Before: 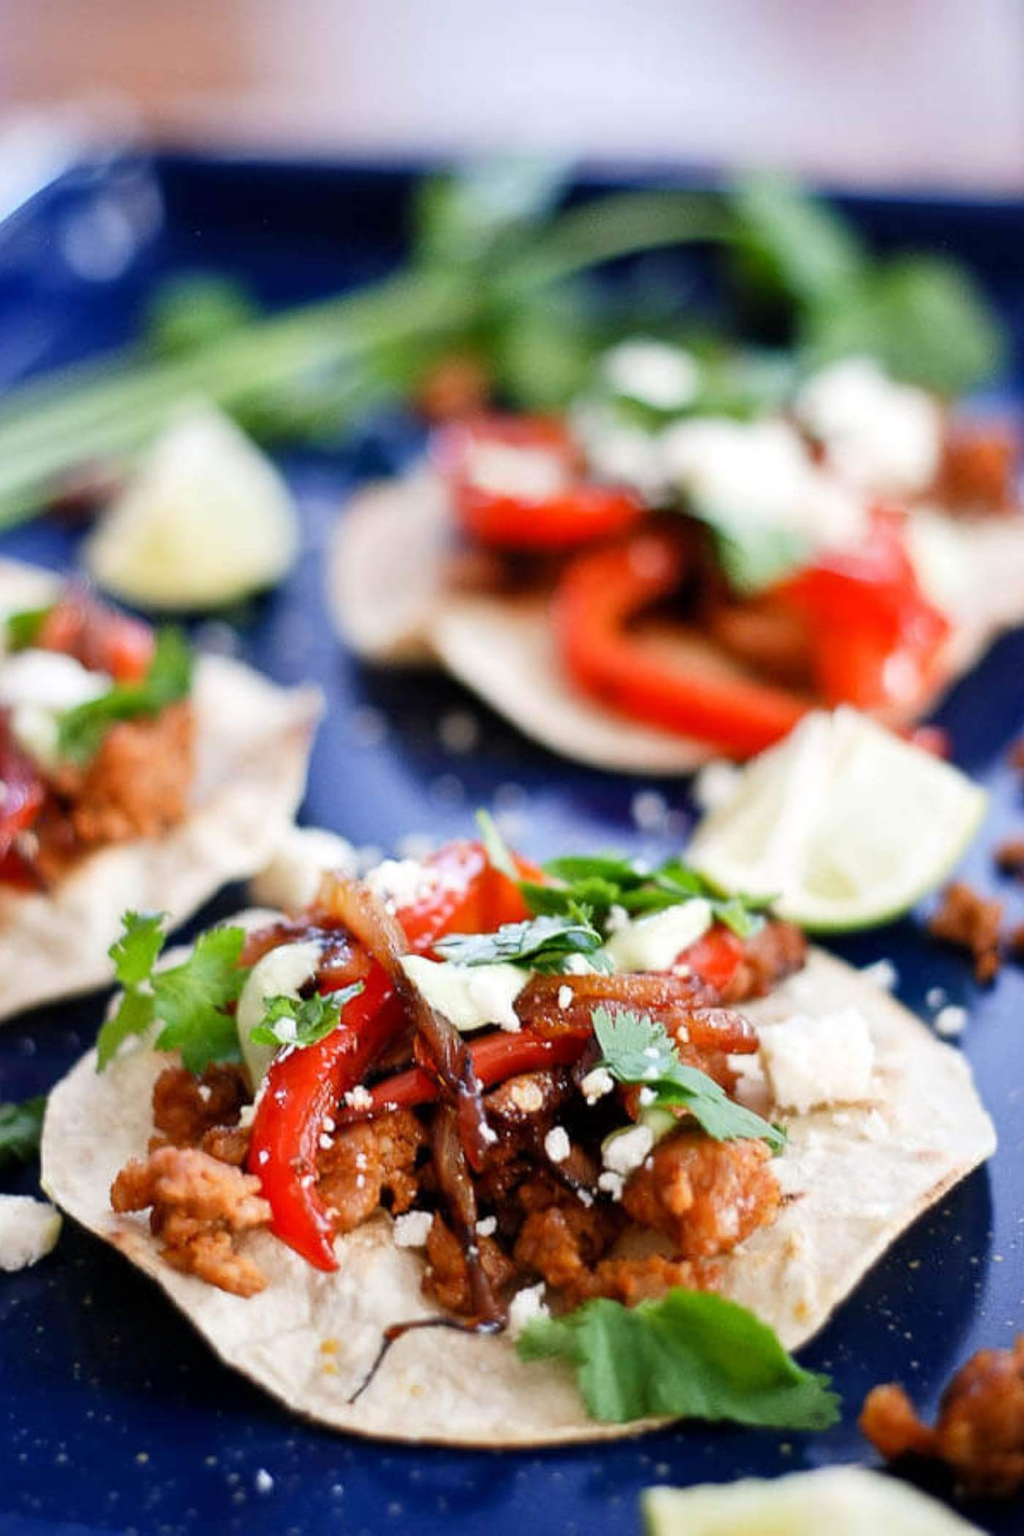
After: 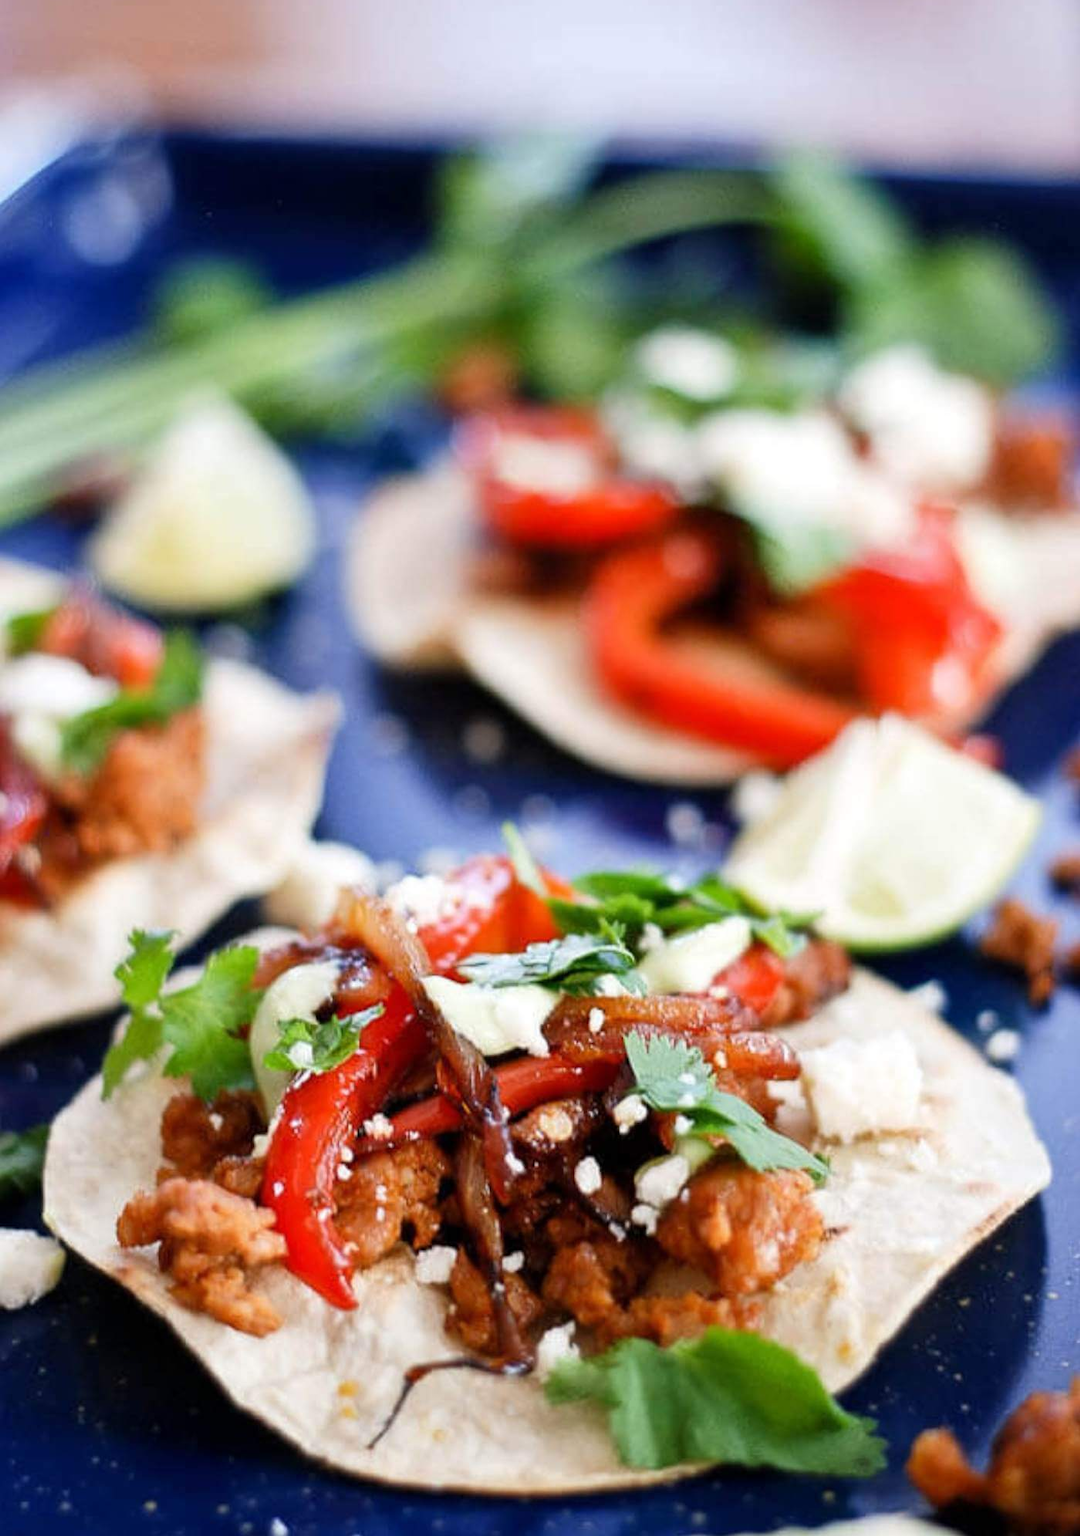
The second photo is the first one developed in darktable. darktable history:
crop and rotate: top 1.983%, bottom 3.183%
